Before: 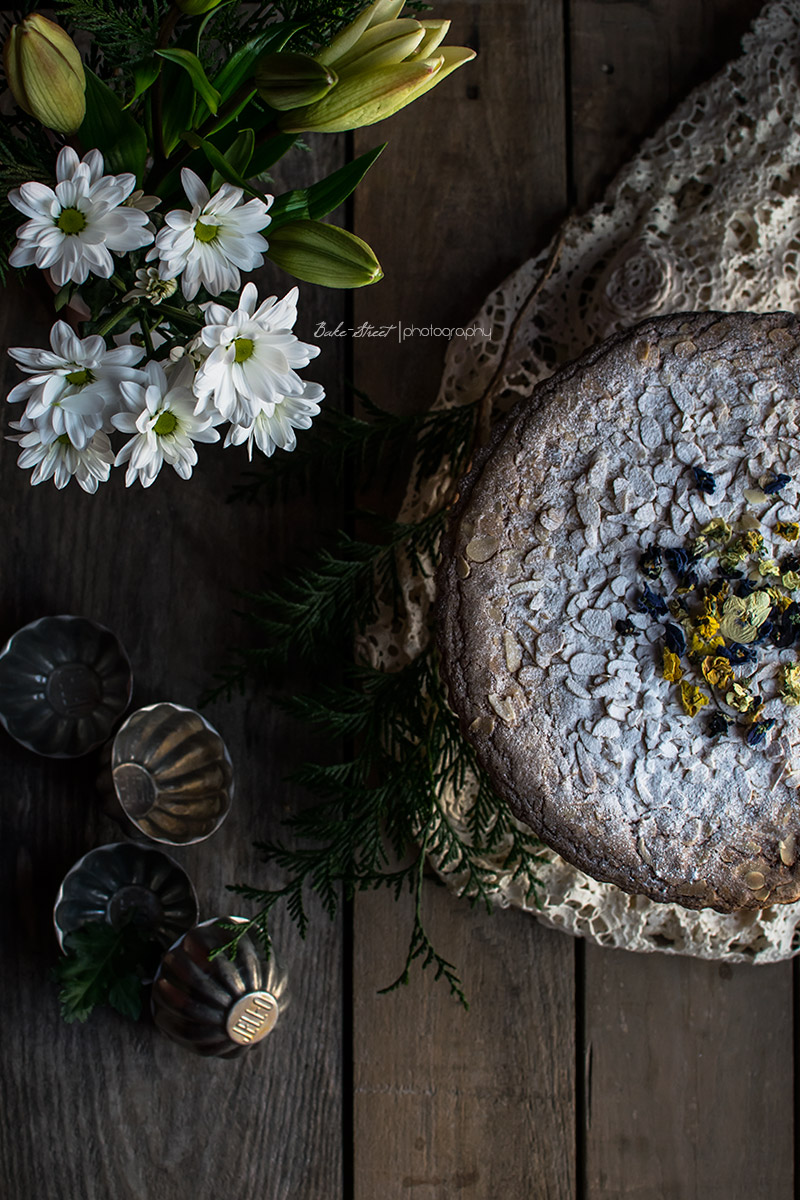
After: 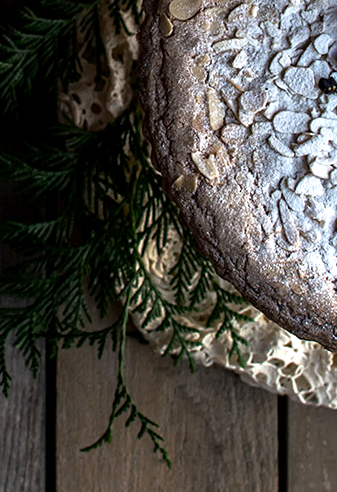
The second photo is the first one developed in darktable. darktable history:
crop: left 37.221%, top 45.169%, right 20.63%, bottom 13.777%
exposure: black level correction 0.001, exposure 0.675 EV, compensate highlight preservation false
